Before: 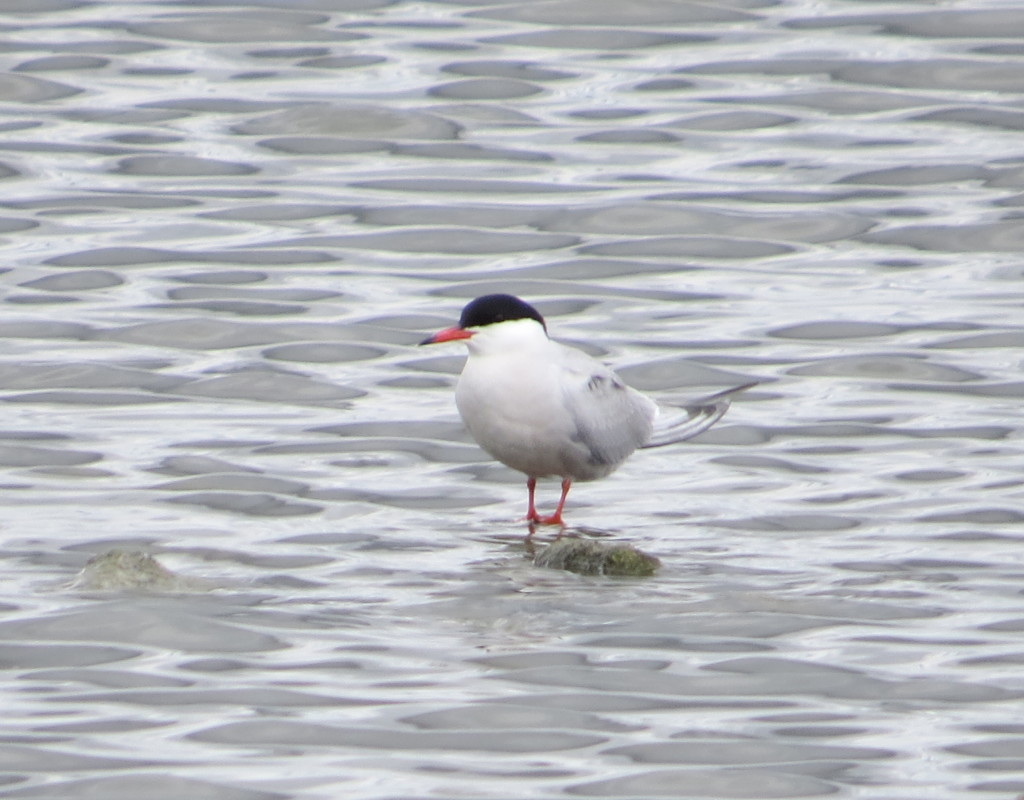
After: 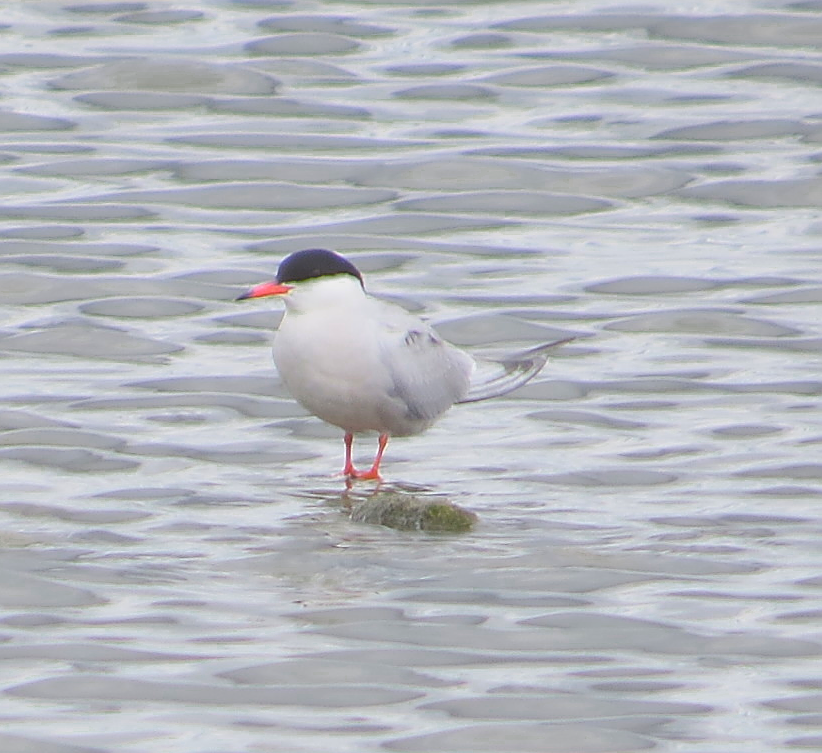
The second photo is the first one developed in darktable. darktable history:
sharpen: radius 1.369, amount 1.258, threshold 0.713
color zones: curves: ch0 [(0.25, 0.5) (0.347, 0.092) (0.75, 0.5)]; ch1 [(0.25, 0.5) (0.33, 0.51) (0.75, 0.5)]
color balance rgb: power › hue 214.56°, global offset › luminance 0.667%, perceptual saturation grading › global saturation 25.606%, global vibrance 14.407%
local contrast: detail 72%
crop and rotate: left 17.916%, top 5.808%, right 1.808%
